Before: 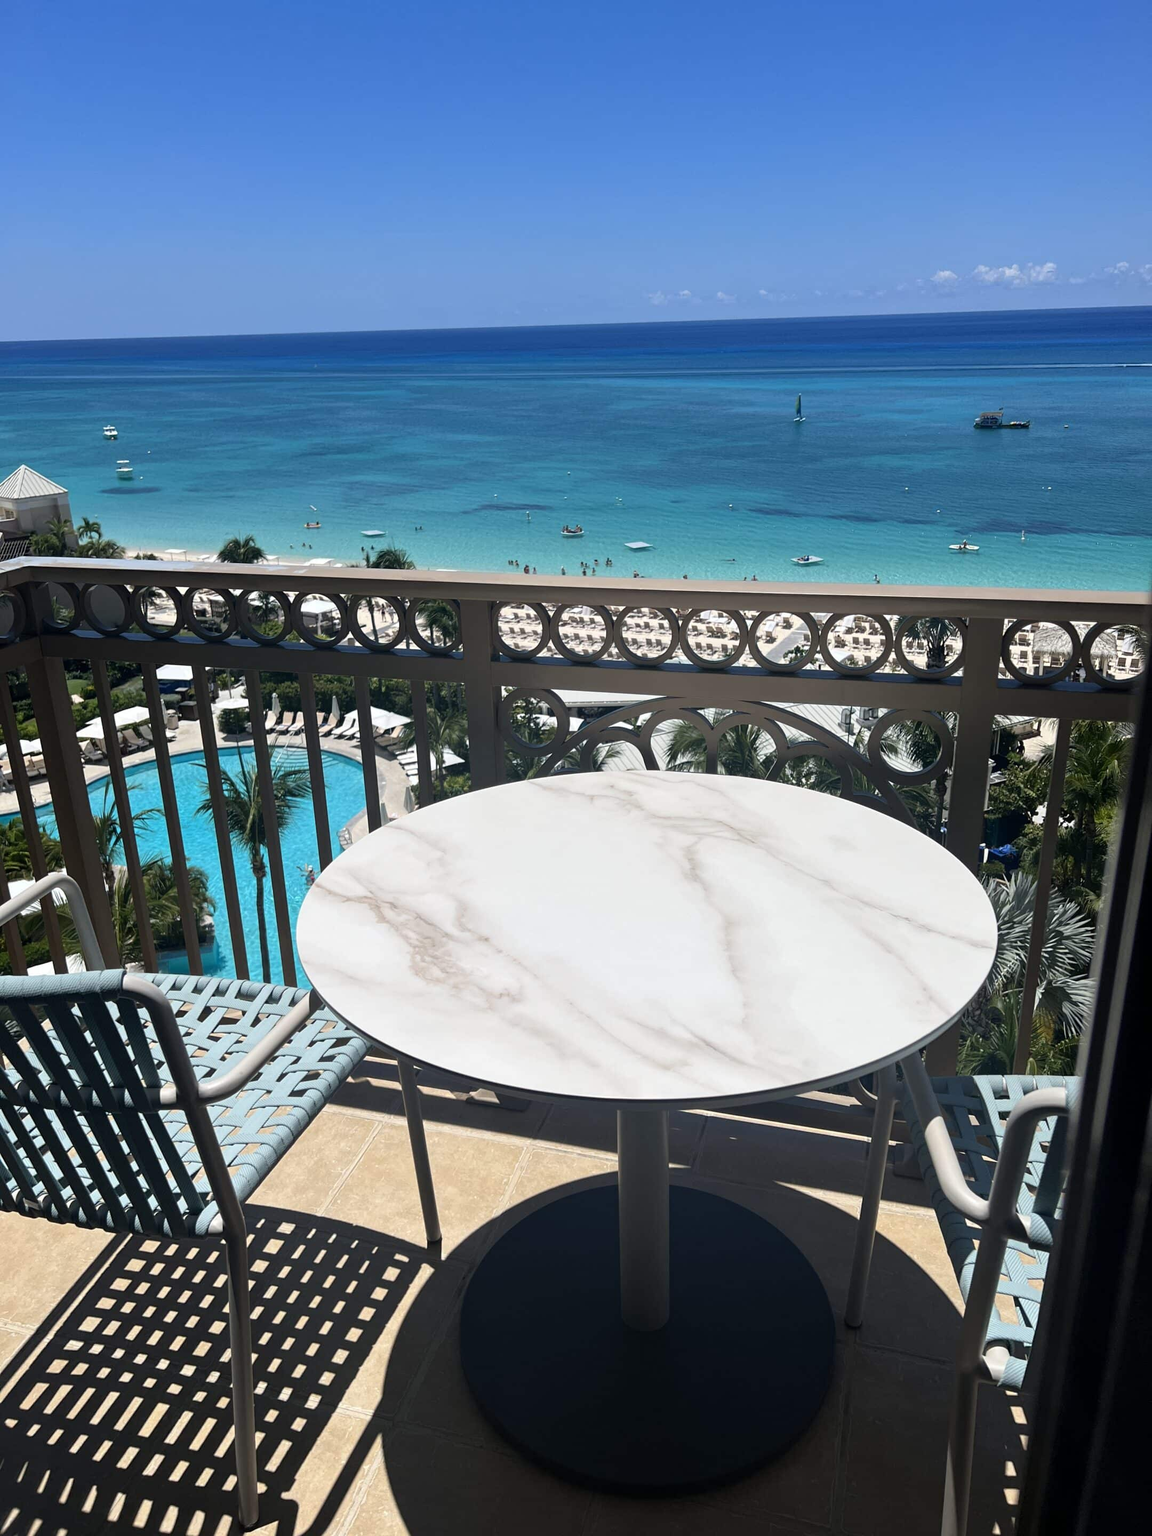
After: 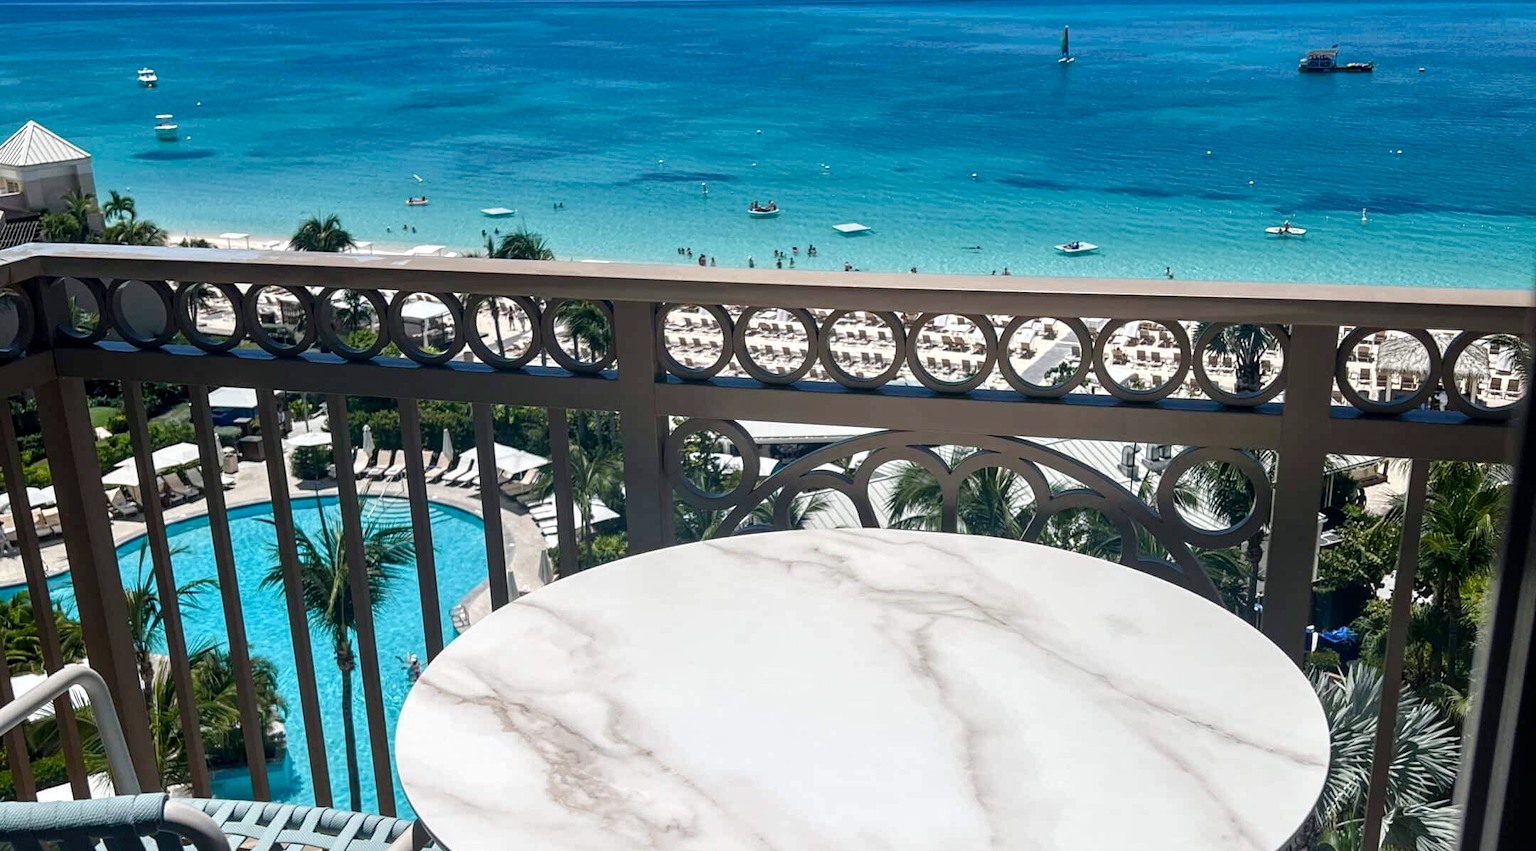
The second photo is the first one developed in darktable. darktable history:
color balance rgb: perceptual saturation grading › global saturation 20%, perceptual saturation grading › highlights -49.371%, perceptual saturation grading › shadows 23.992%, perceptual brilliance grading › global brilliance 2.991%, perceptual brilliance grading › highlights -2.9%, perceptual brilliance grading › shadows 3.44%, contrast 4.858%
local contrast: detail 130%
crop and rotate: top 24.375%, bottom 34.039%
